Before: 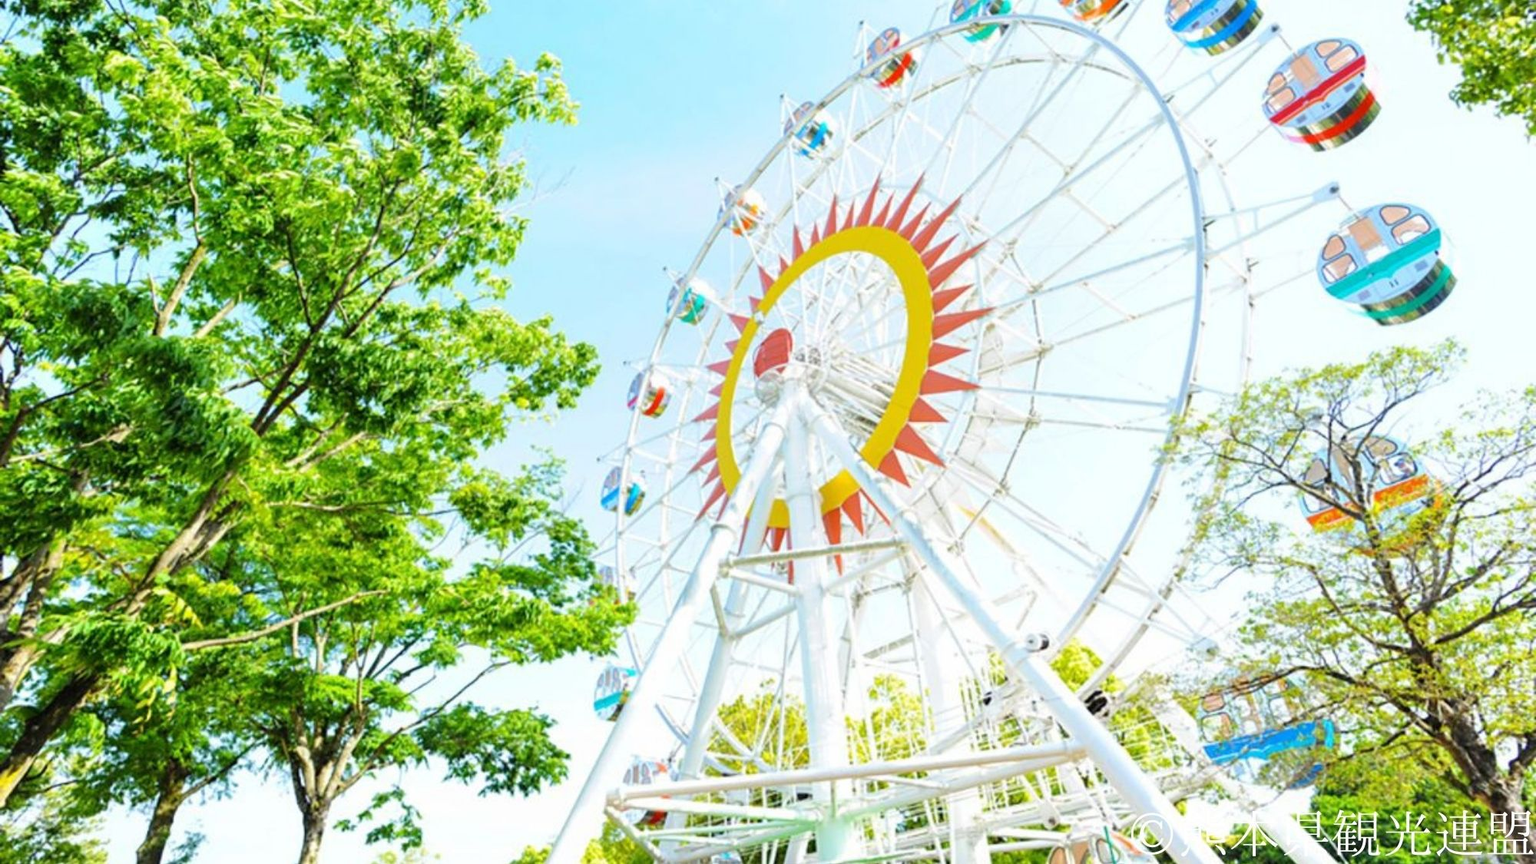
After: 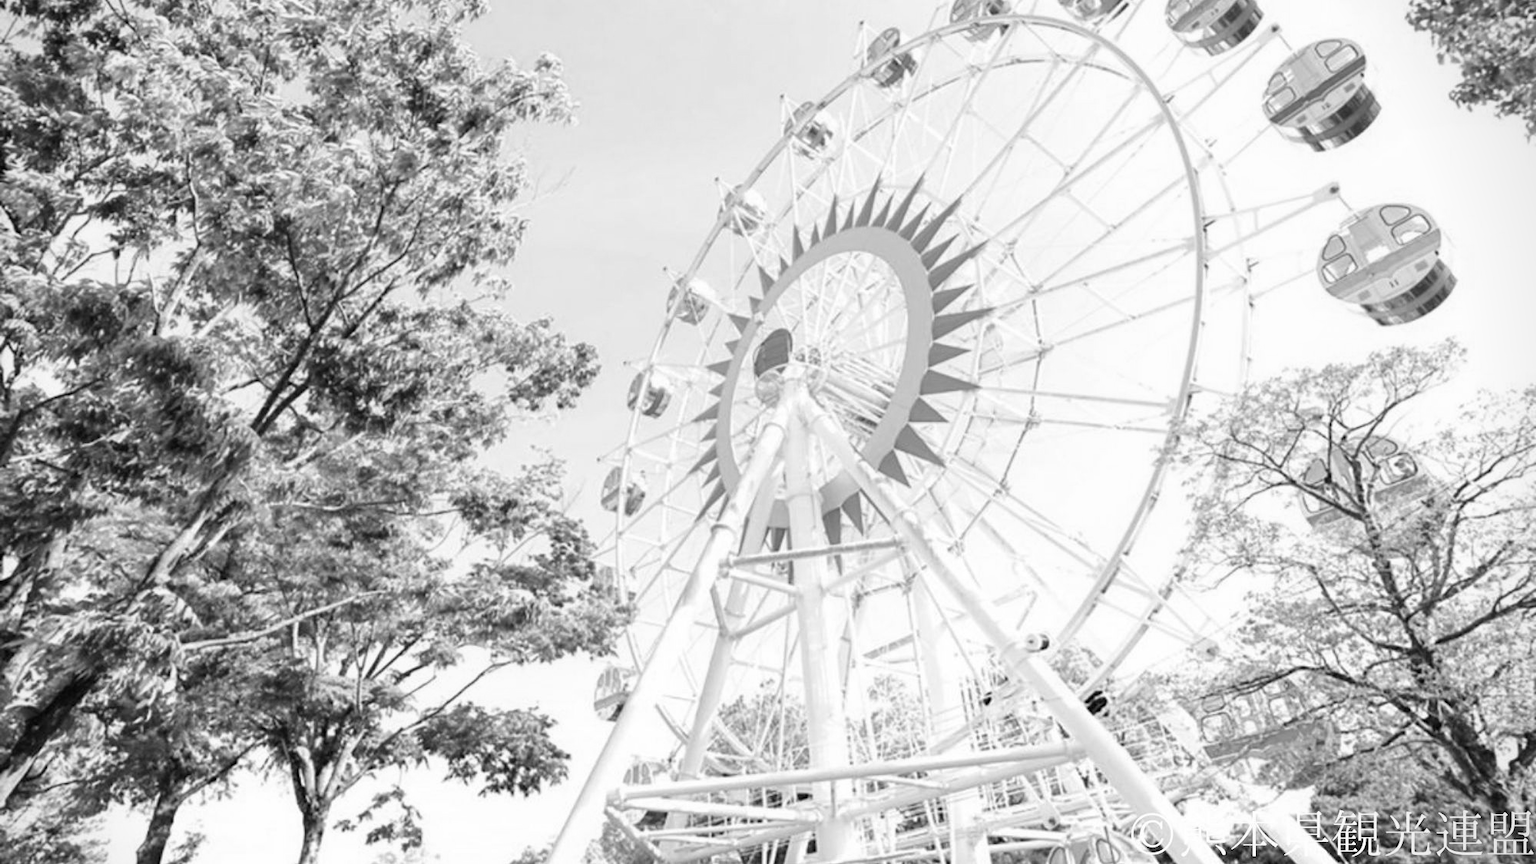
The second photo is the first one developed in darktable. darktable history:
monochrome: on, module defaults
vignetting: fall-off start 92.6%, brightness -0.52, saturation -0.51, center (-0.012, 0)
